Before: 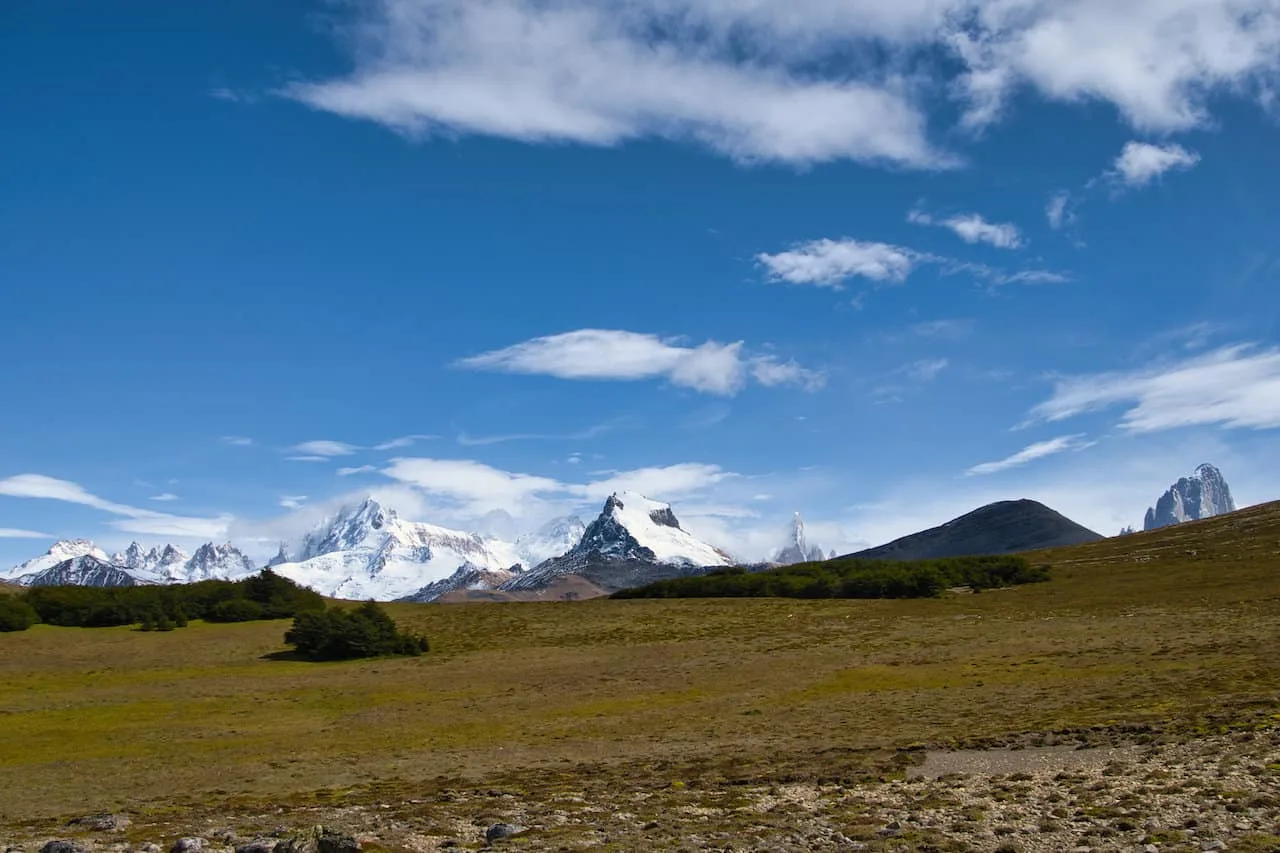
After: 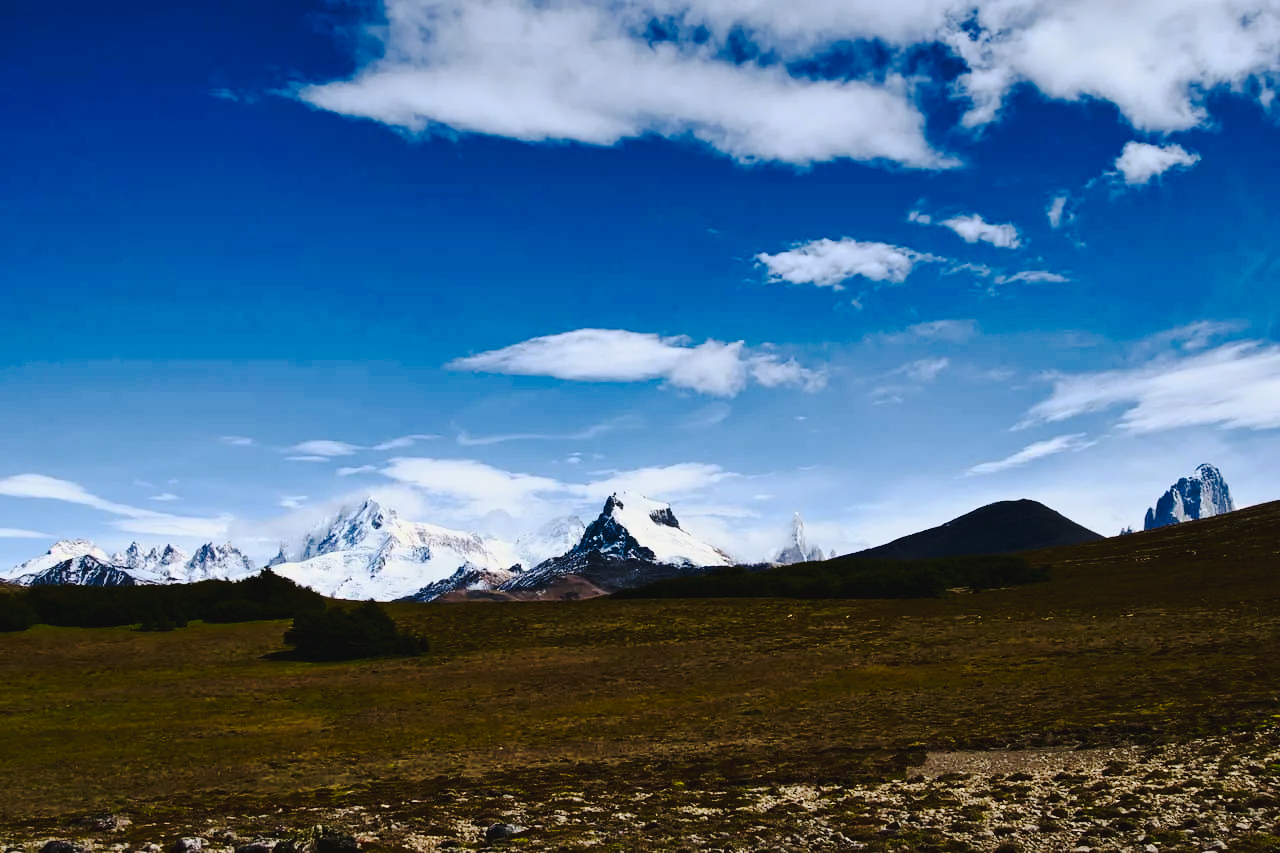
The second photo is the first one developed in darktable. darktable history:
tone curve: curves: ch0 [(0, 0.032) (0.094, 0.08) (0.265, 0.208) (0.41, 0.417) (0.485, 0.524) (0.638, 0.673) (0.845, 0.828) (0.994, 0.964)]; ch1 [(0, 0) (0.161, 0.092) (0.37, 0.302) (0.437, 0.456) (0.469, 0.482) (0.498, 0.504) (0.576, 0.583) (0.644, 0.638) (0.725, 0.765) (1, 1)]; ch2 [(0, 0) (0.352, 0.403) (0.45, 0.469) (0.502, 0.504) (0.54, 0.521) (0.589, 0.576) (1, 1)], preserve colors none
contrast brightness saturation: contrast 0.313, brightness -0.073, saturation 0.166
